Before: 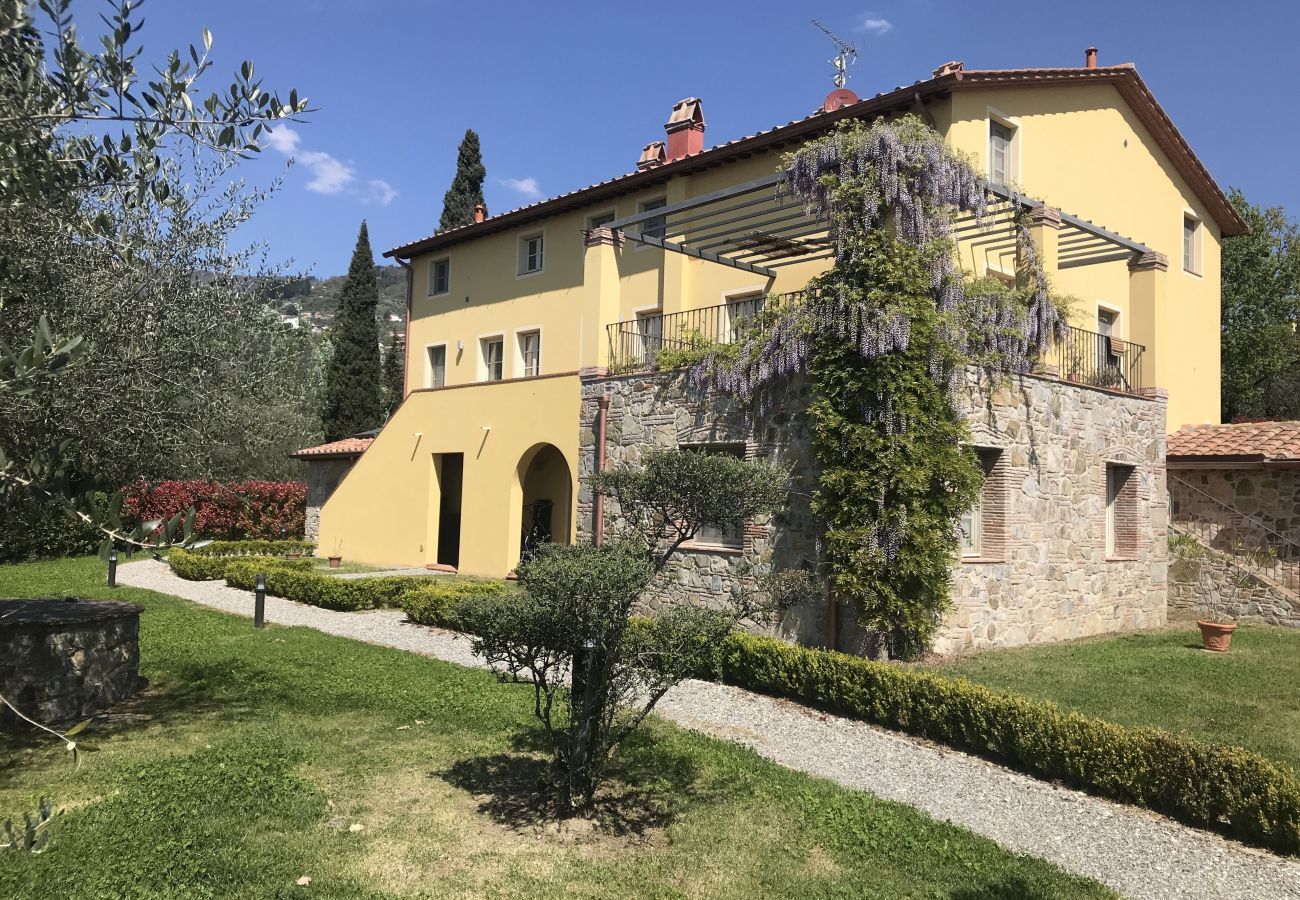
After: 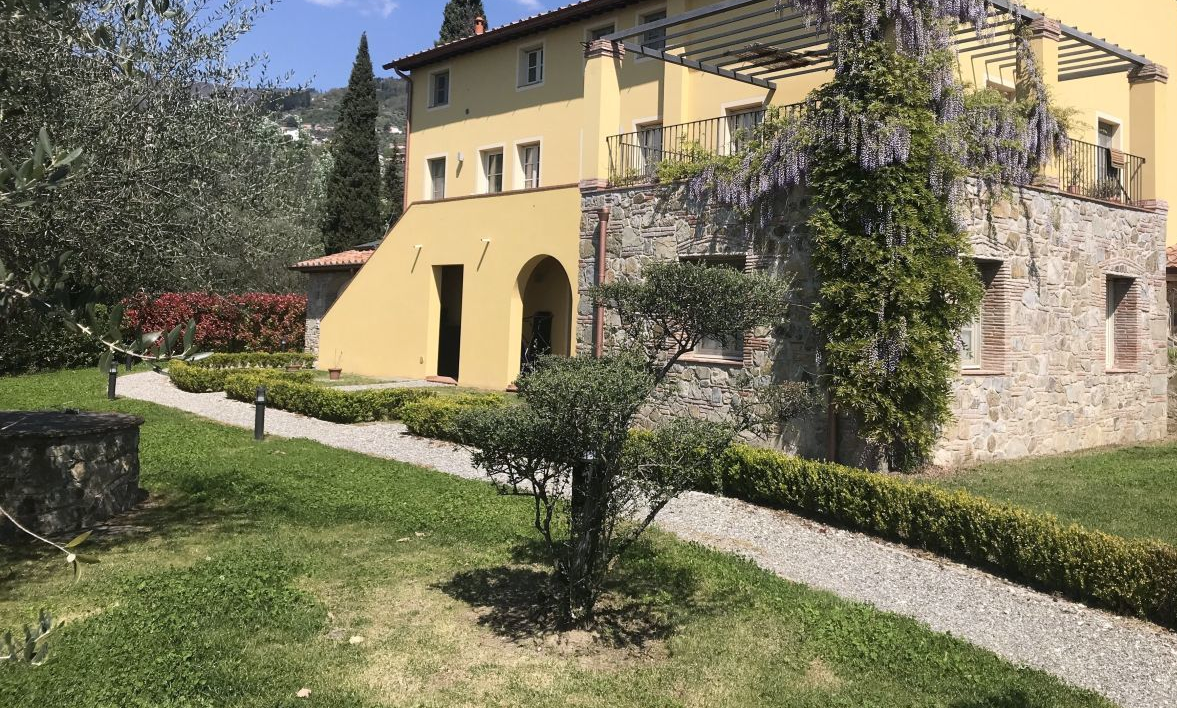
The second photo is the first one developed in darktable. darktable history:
crop: top 20.916%, right 9.437%, bottom 0.316%
white balance: red 1.004, blue 1.024
